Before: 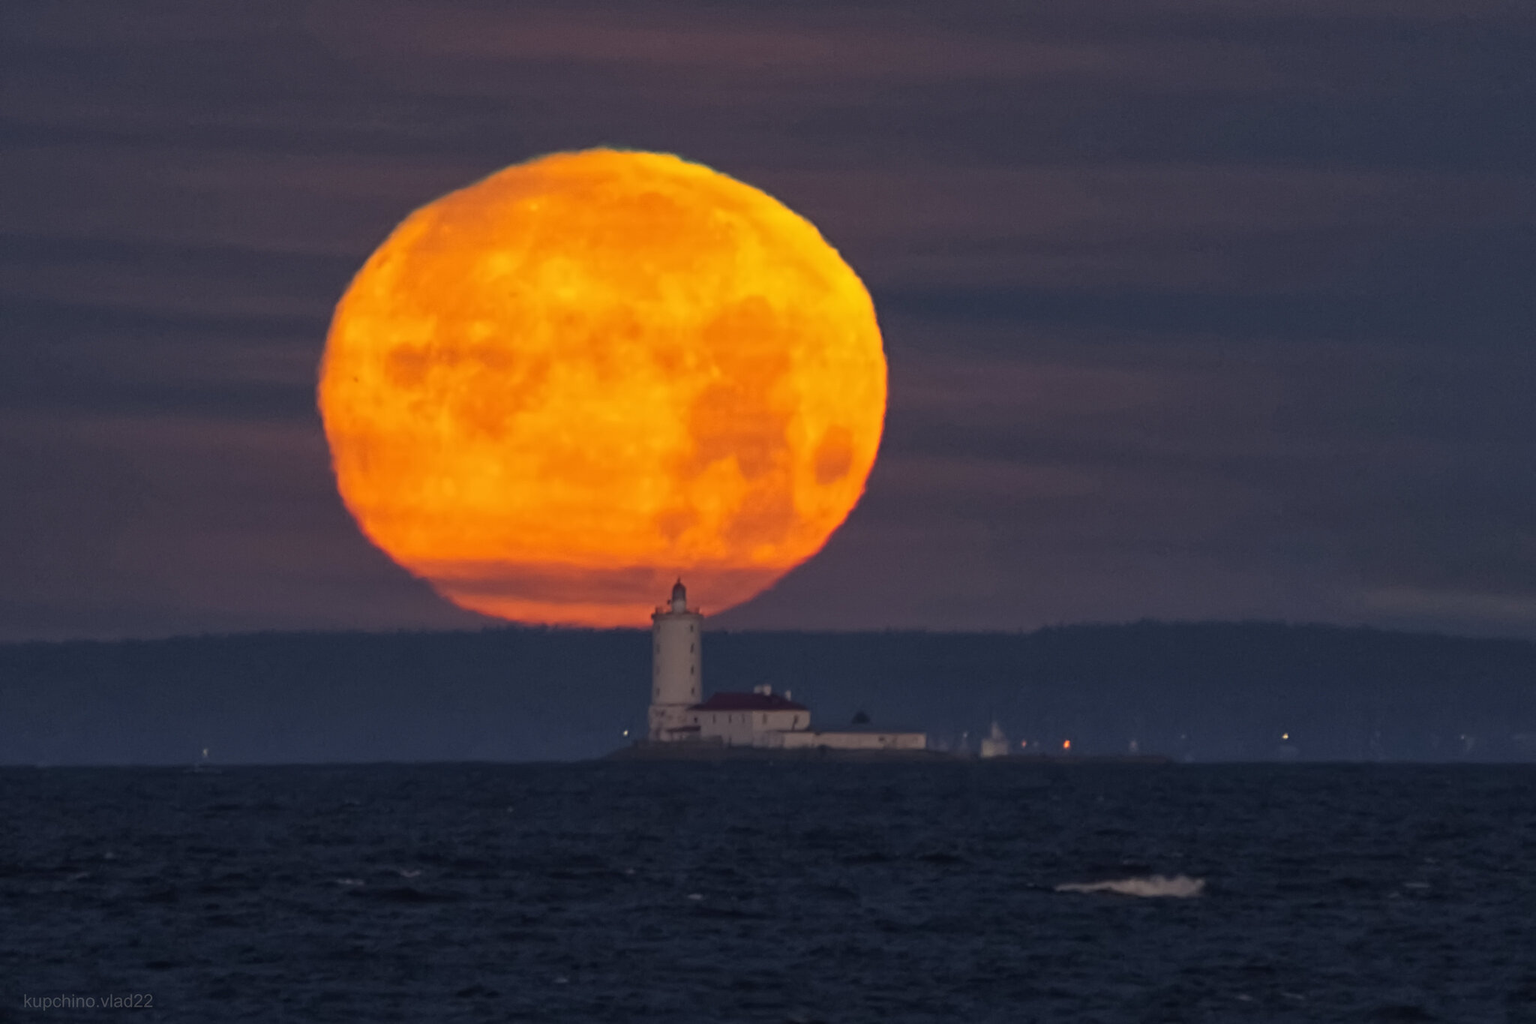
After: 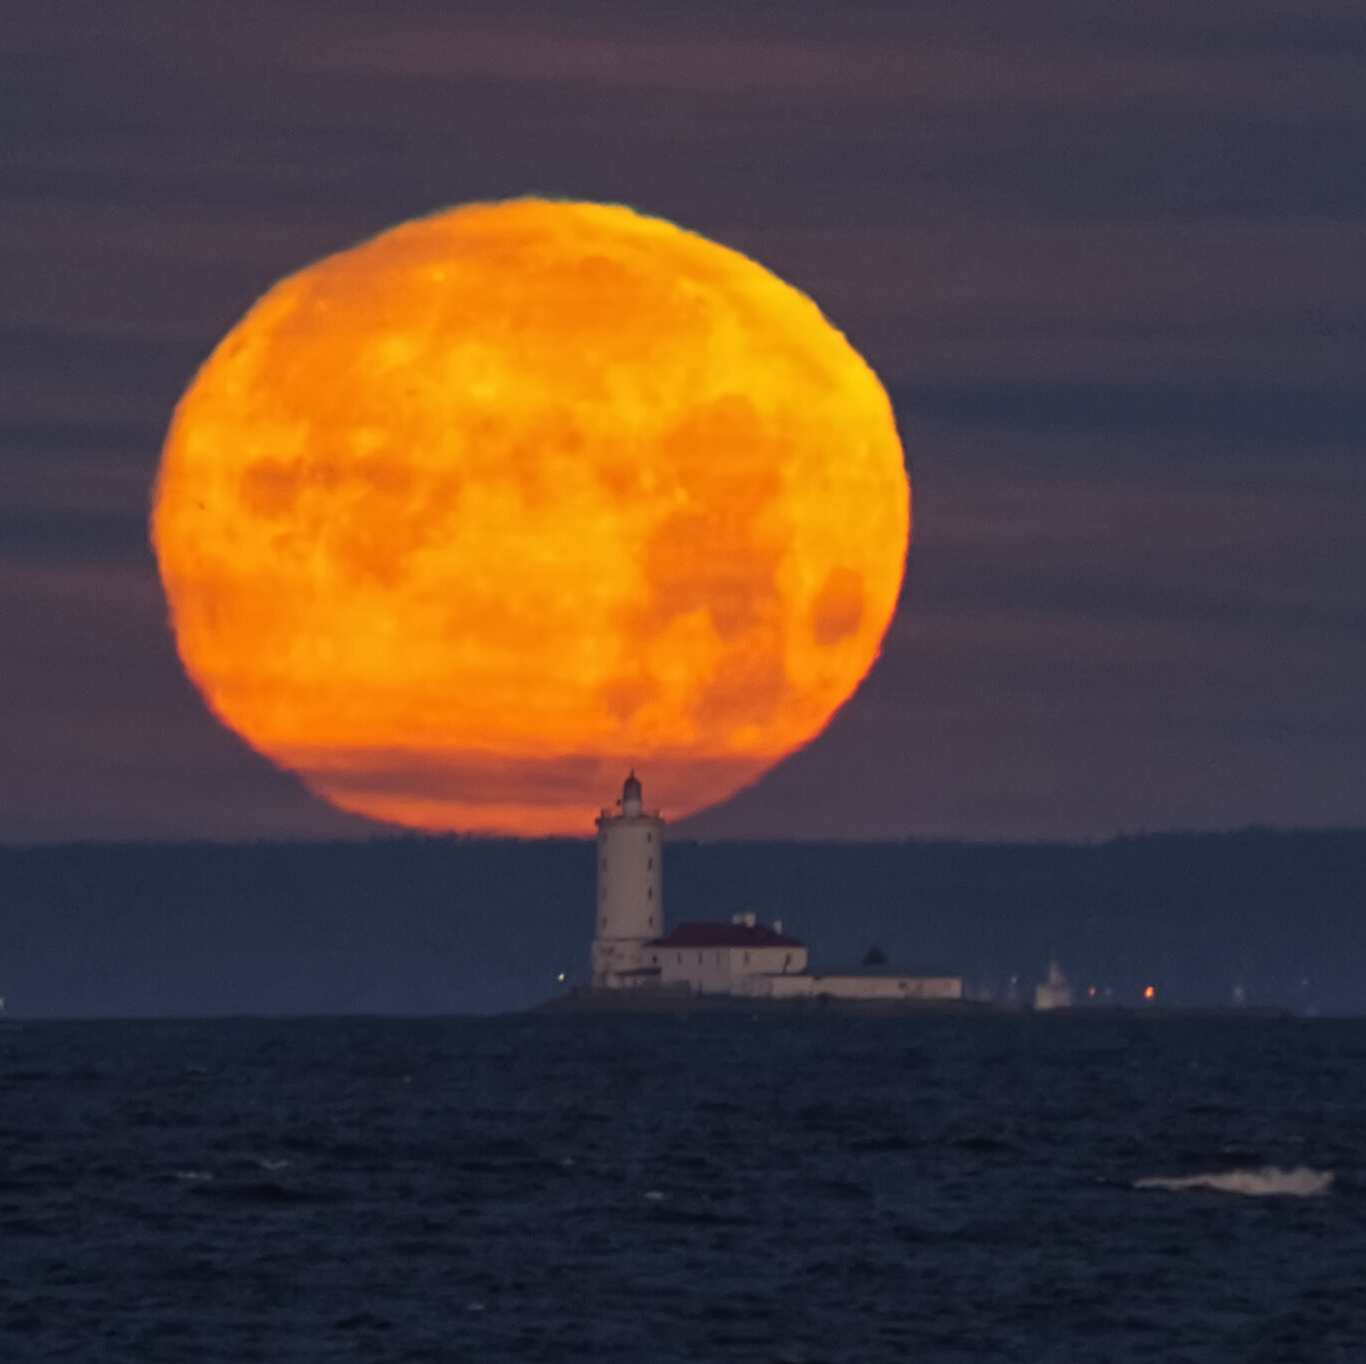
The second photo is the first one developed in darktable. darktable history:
crop and rotate: left 13.379%, right 19.899%
